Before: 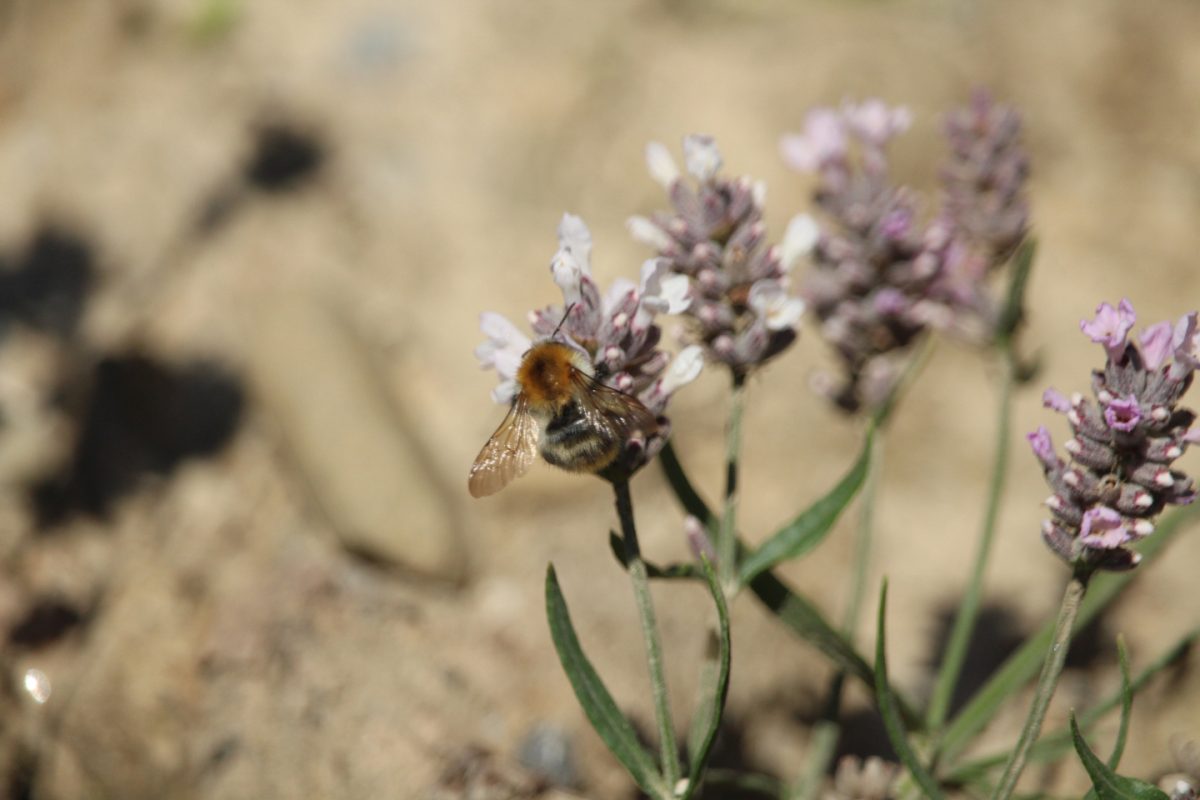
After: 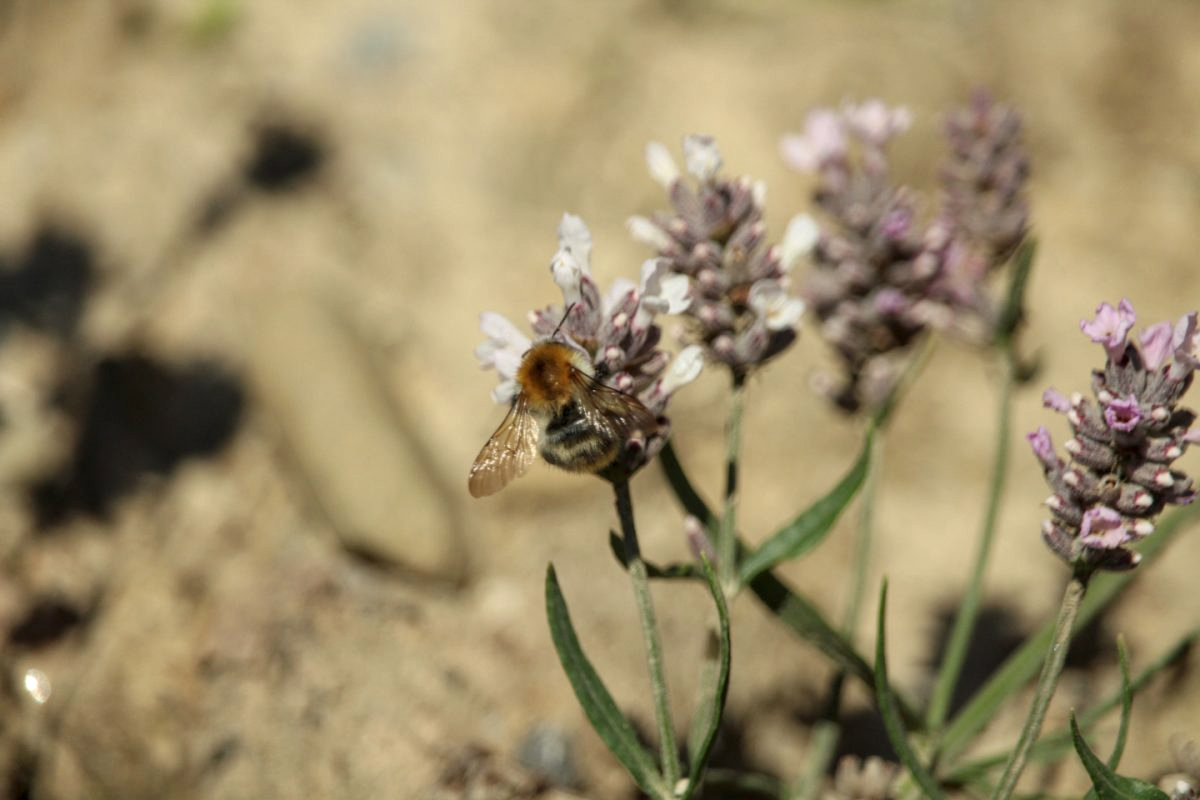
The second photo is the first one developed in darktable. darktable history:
rgb curve: curves: ch2 [(0, 0) (0.567, 0.512) (1, 1)], mode RGB, independent channels
local contrast: on, module defaults
